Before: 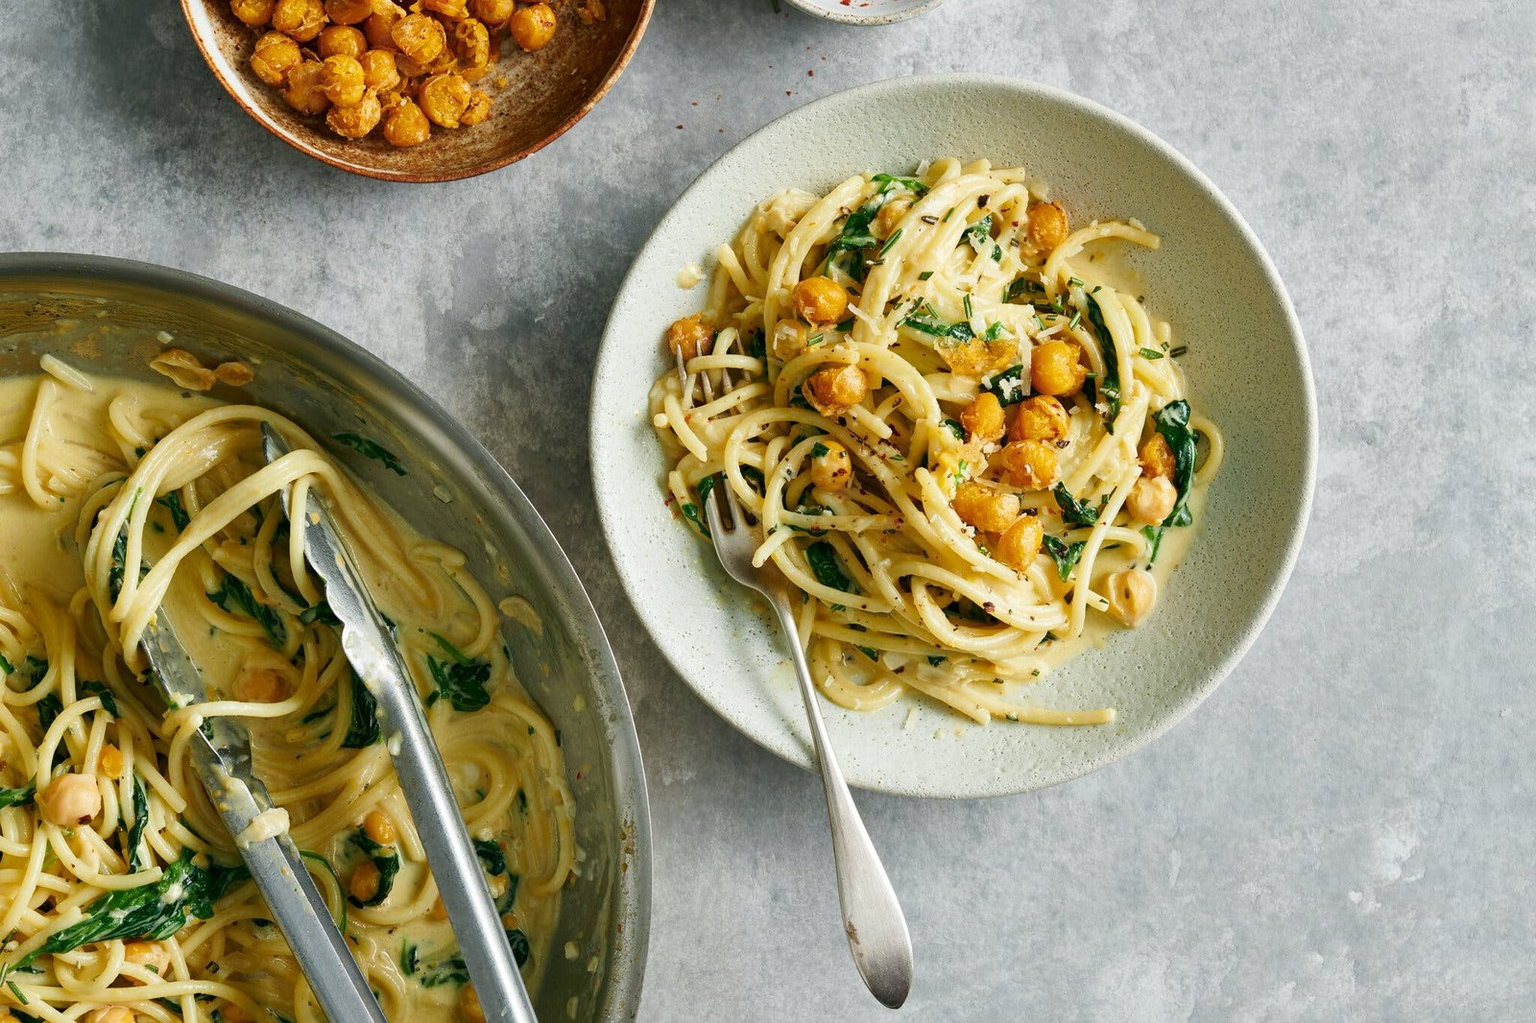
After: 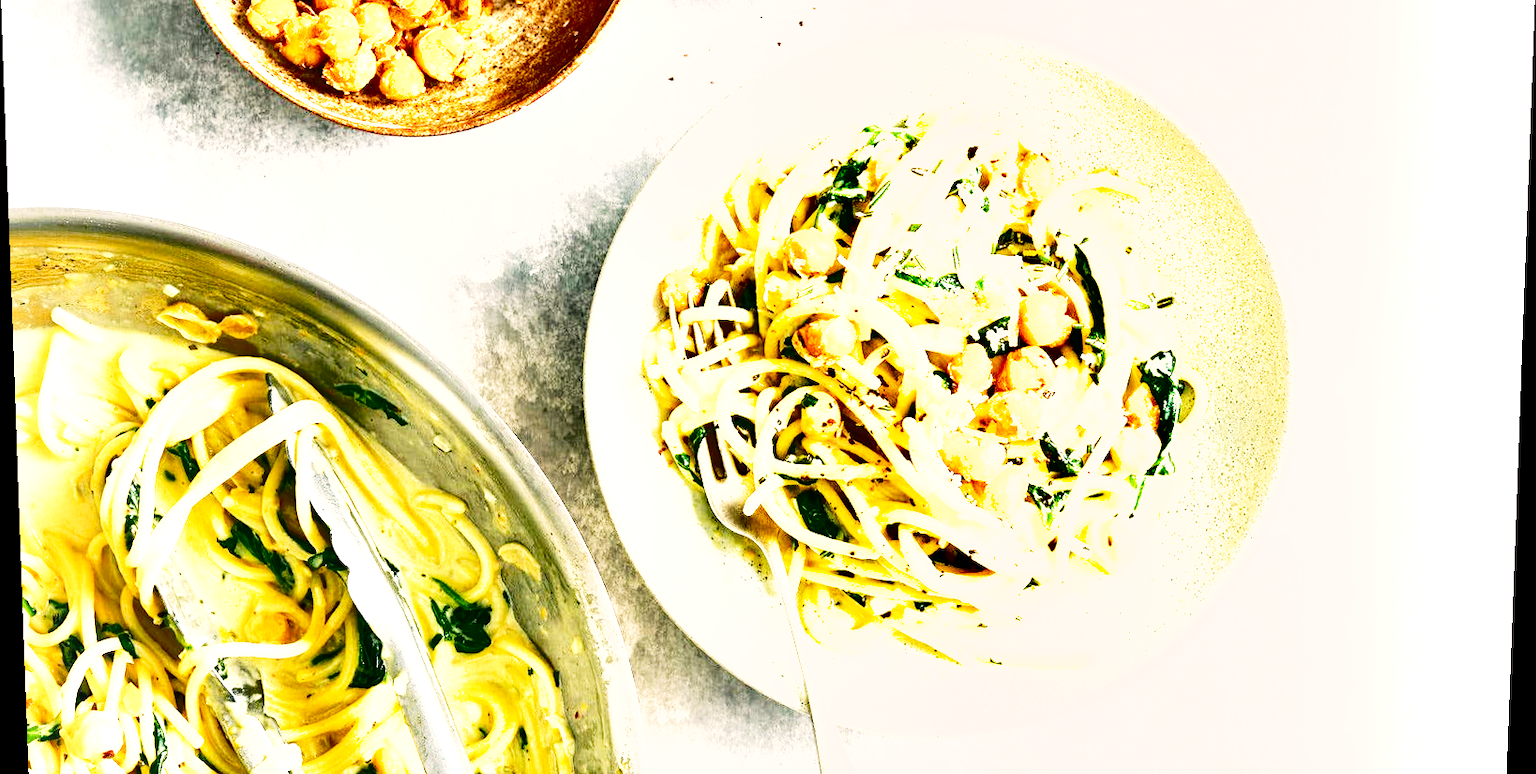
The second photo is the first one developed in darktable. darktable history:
rotate and perspective: lens shift (vertical) 0.048, lens shift (horizontal) -0.024, automatic cropping off
tone equalizer: -8 EV -0.417 EV, -7 EV -0.389 EV, -6 EV -0.333 EV, -5 EV -0.222 EV, -3 EV 0.222 EV, -2 EV 0.333 EV, -1 EV 0.389 EV, +0 EV 0.417 EV, edges refinement/feathering 500, mask exposure compensation -1.57 EV, preserve details no
color correction: highlights a* 3.84, highlights b* 5.07
exposure: exposure 2.003 EV, compensate highlight preservation false
base curve: curves: ch0 [(0, 0) (0.028, 0.03) (0.121, 0.232) (0.46, 0.748) (0.859, 0.968) (1, 1)], preserve colors none
crop: top 5.667%, bottom 17.637%
shadows and highlights: soften with gaussian
